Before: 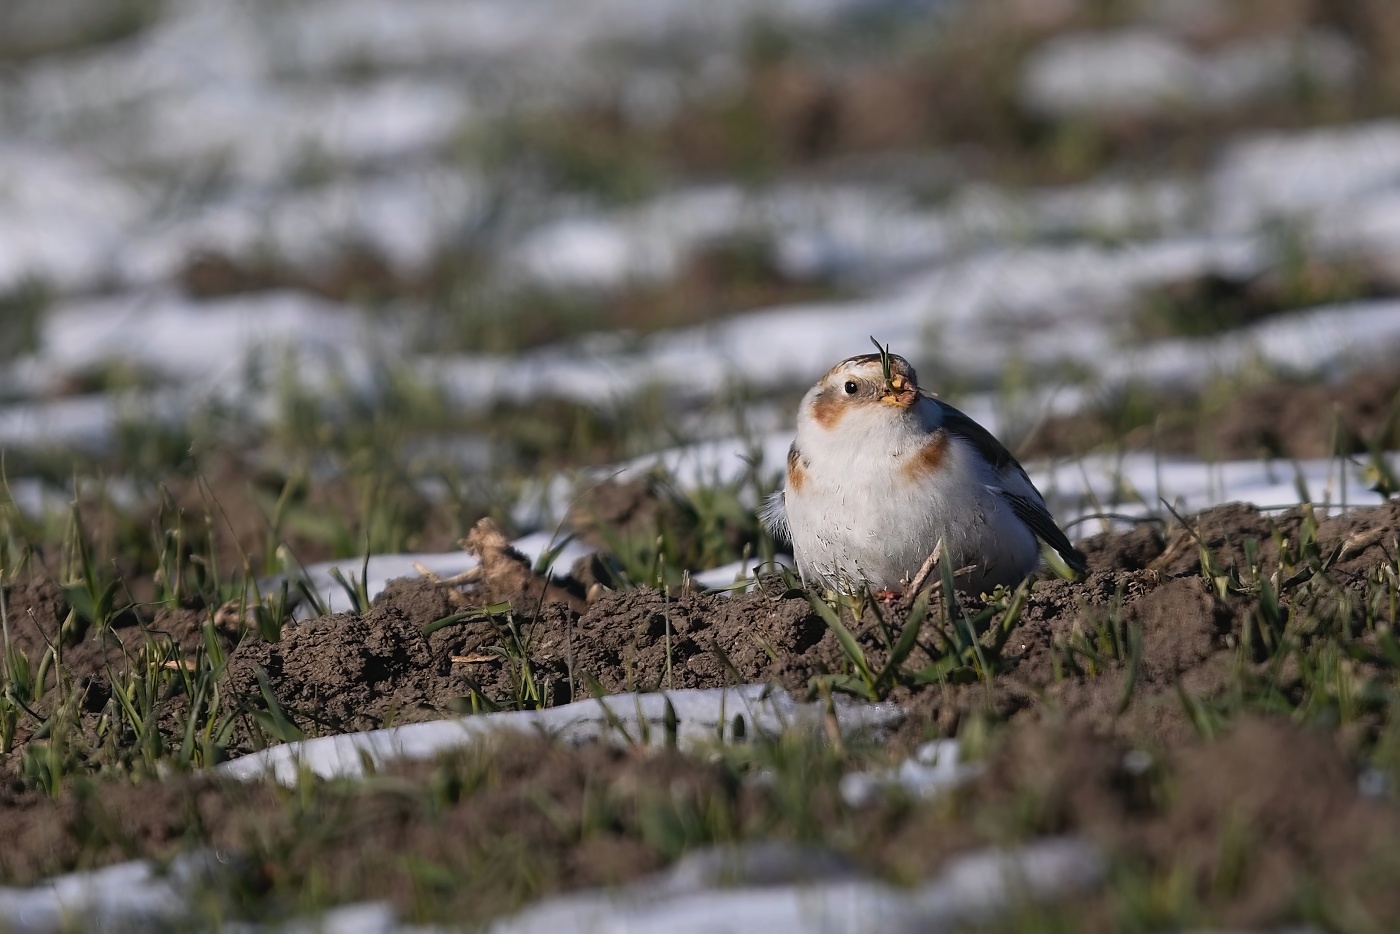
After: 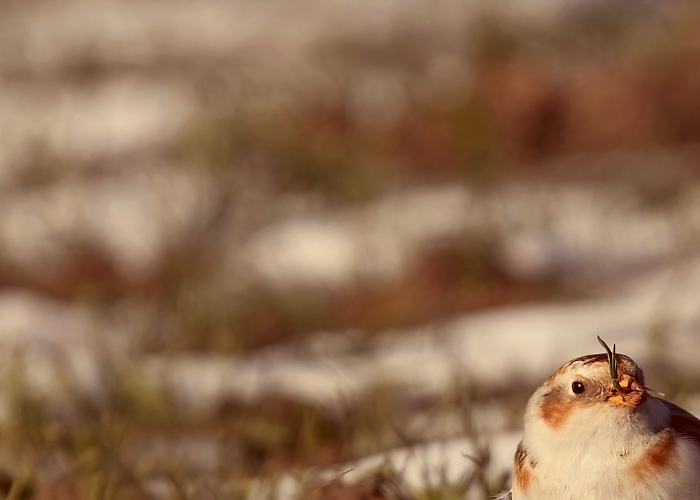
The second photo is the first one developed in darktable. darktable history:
white balance: red 1.123, blue 0.83
crop: left 19.556%, right 30.401%, bottom 46.458%
vibrance: on, module defaults
color correction: highlights a* -7.23, highlights b* -0.161, shadows a* 20.08, shadows b* 11.73
